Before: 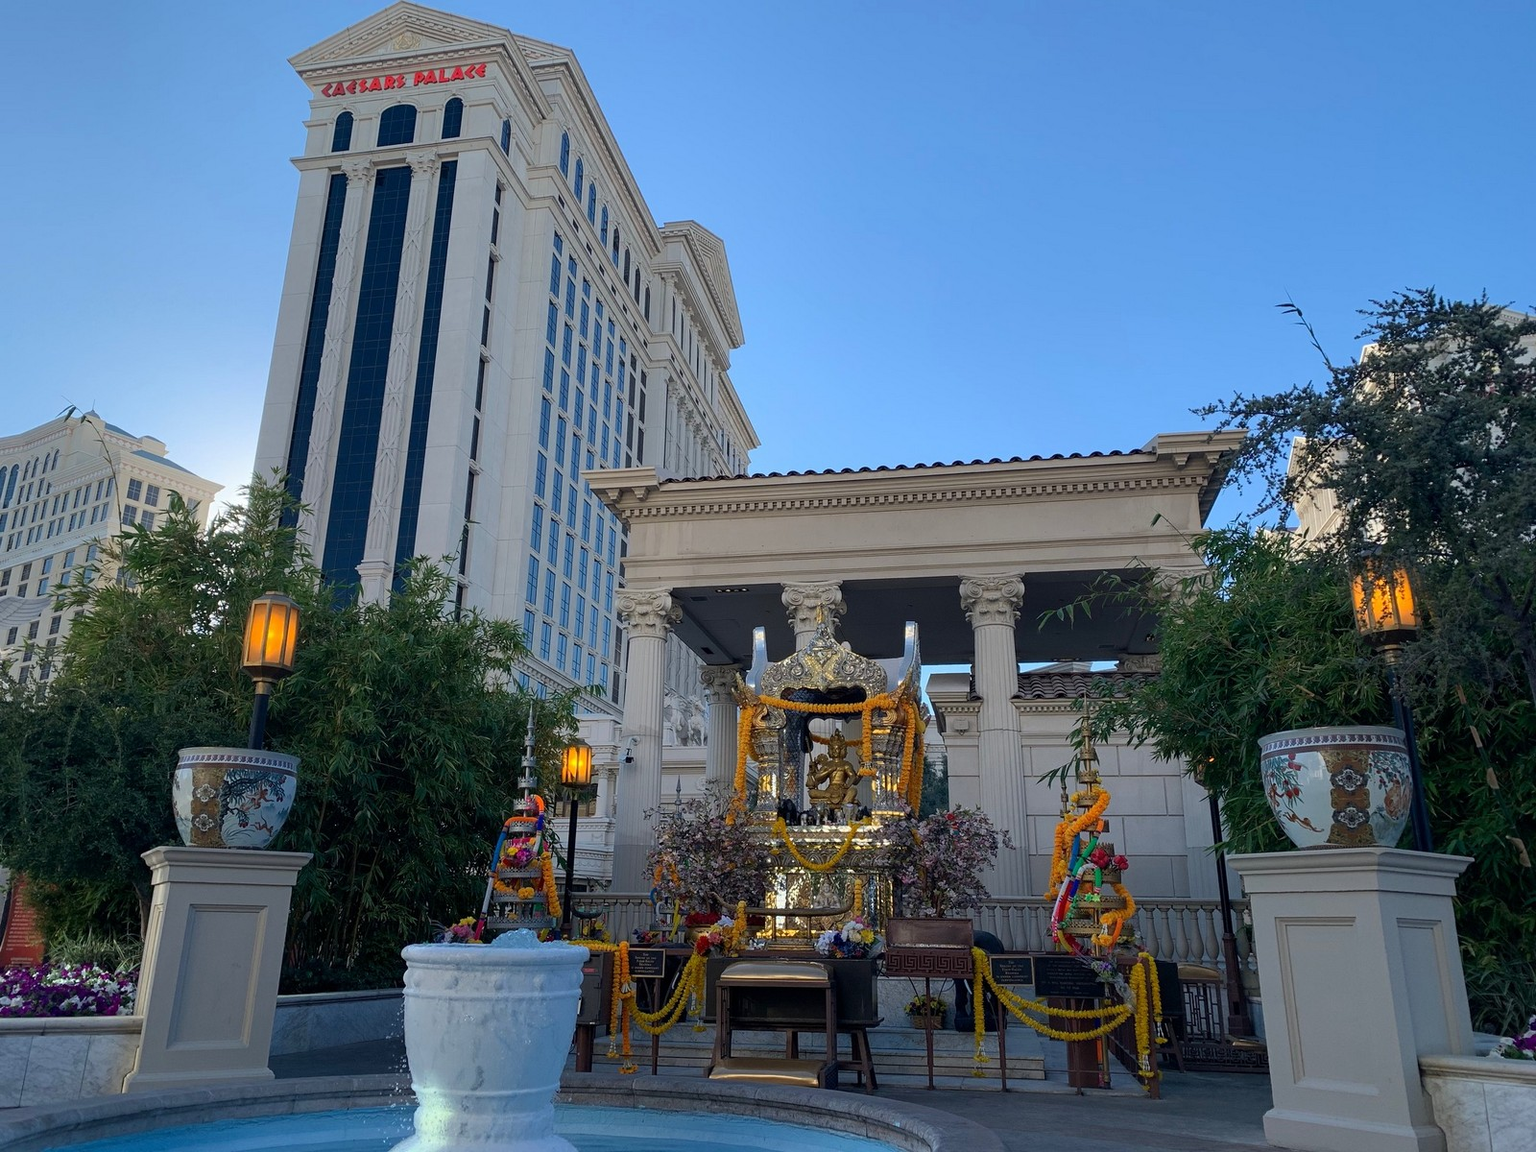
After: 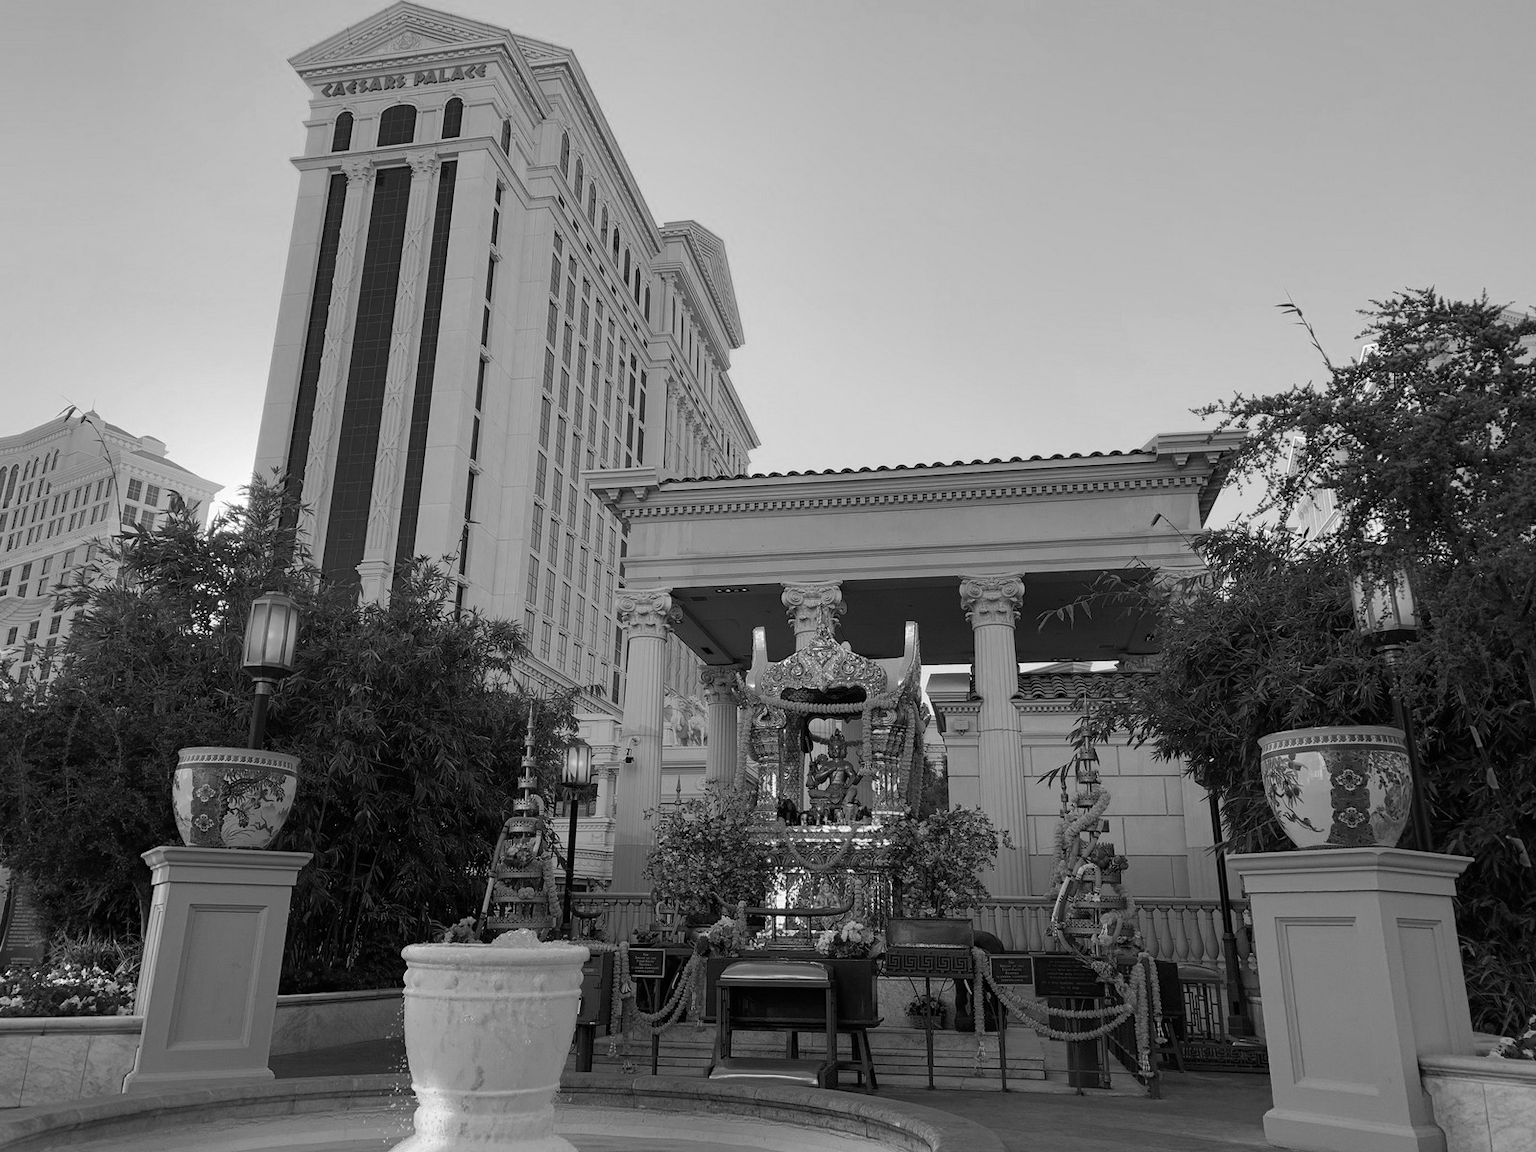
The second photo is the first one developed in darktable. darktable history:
color calibration: output gray [0.22, 0.42, 0.37, 0], illuminant as shot in camera, x 0.362, y 0.384, temperature 4531.17 K
exposure: exposure -0.014 EV, compensate exposure bias true, compensate highlight preservation false
